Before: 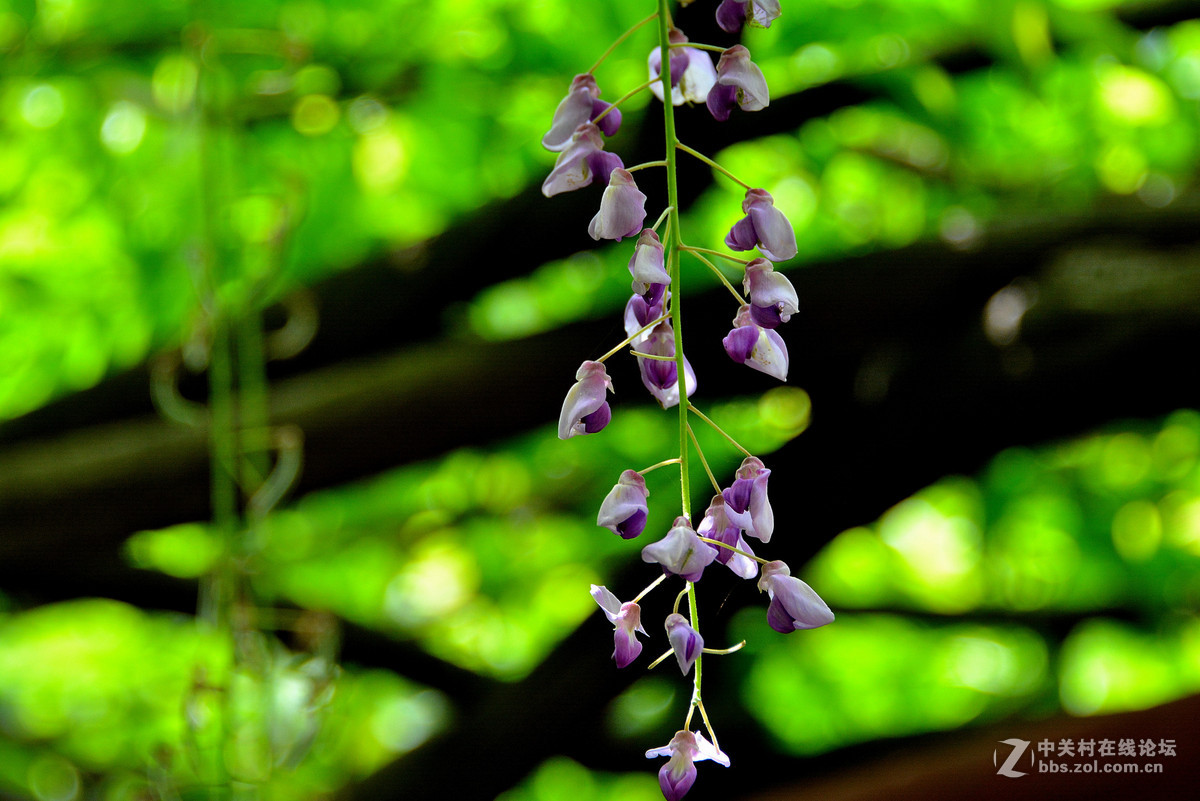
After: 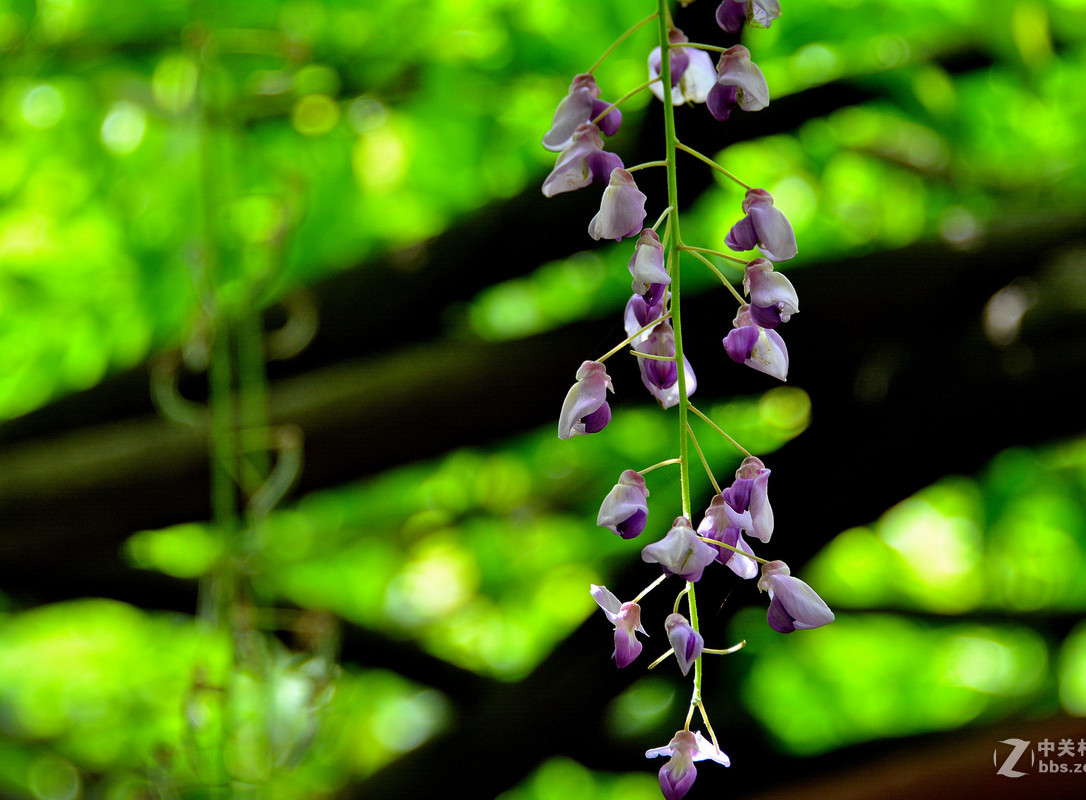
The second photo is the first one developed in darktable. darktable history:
crop: right 9.49%, bottom 0.029%
